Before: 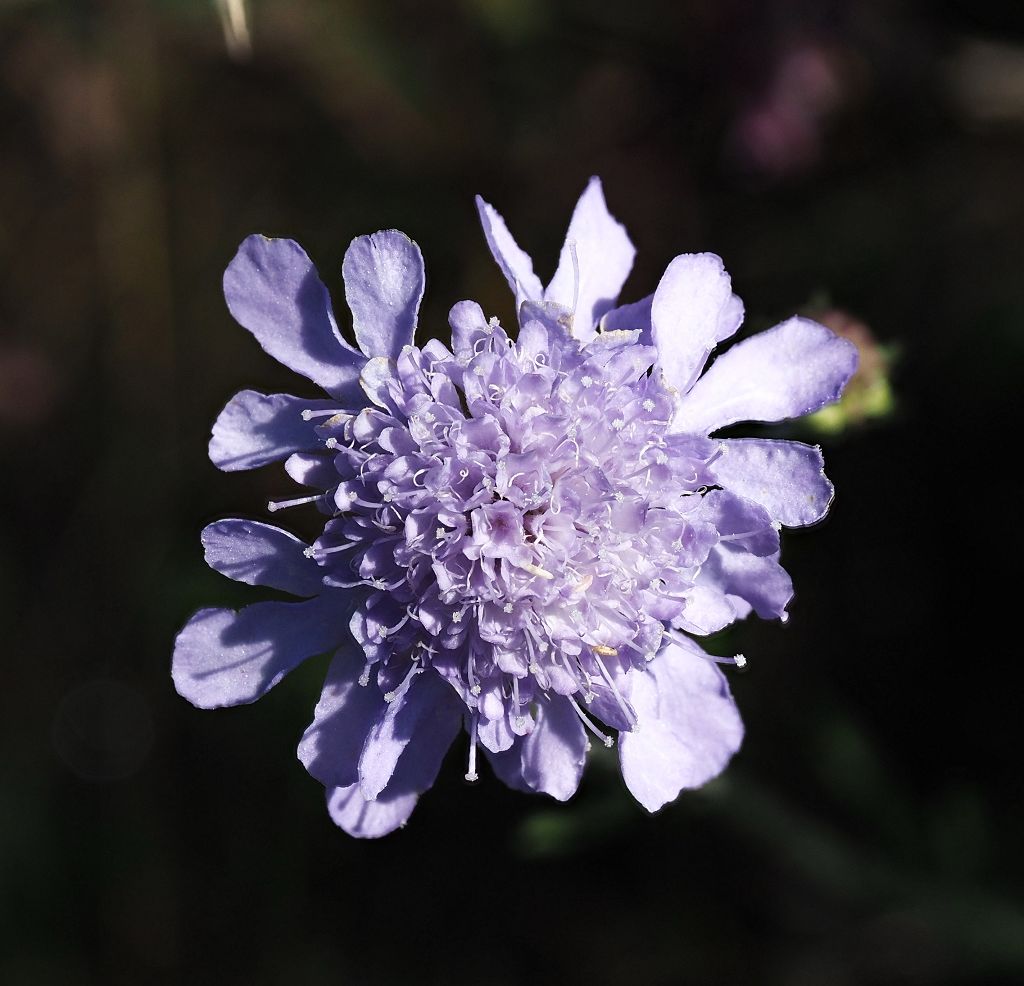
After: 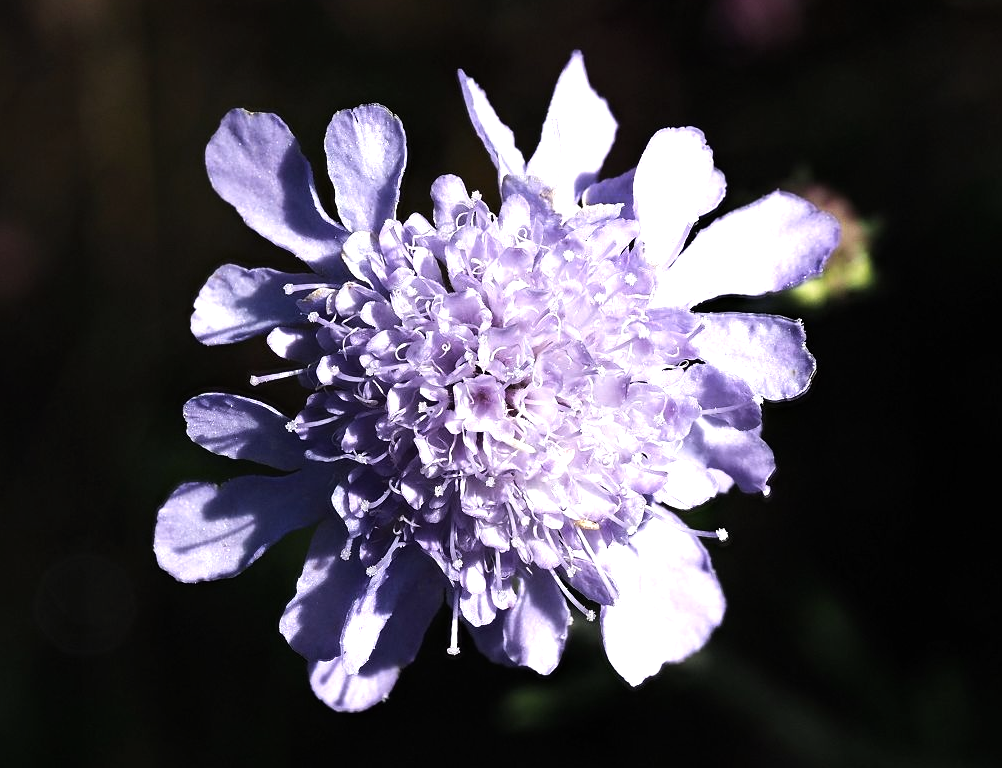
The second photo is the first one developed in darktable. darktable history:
crop and rotate: left 1.814%, top 12.818%, right 0.25%, bottom 9.225%
tone equalizer: -8 EV -0.75 EV, -7 EV -0.7 EV, -6 EV -0.6 EV, -5 EV -0.4 EV, -3 EV 0.4 EV, -2 EV 0.6 EV, -1 EV 0.7 EV, +0 EV 0.75 EV, edges refinement/feathering 500, mask exposure compensation -1.57 EV, preserve details no
